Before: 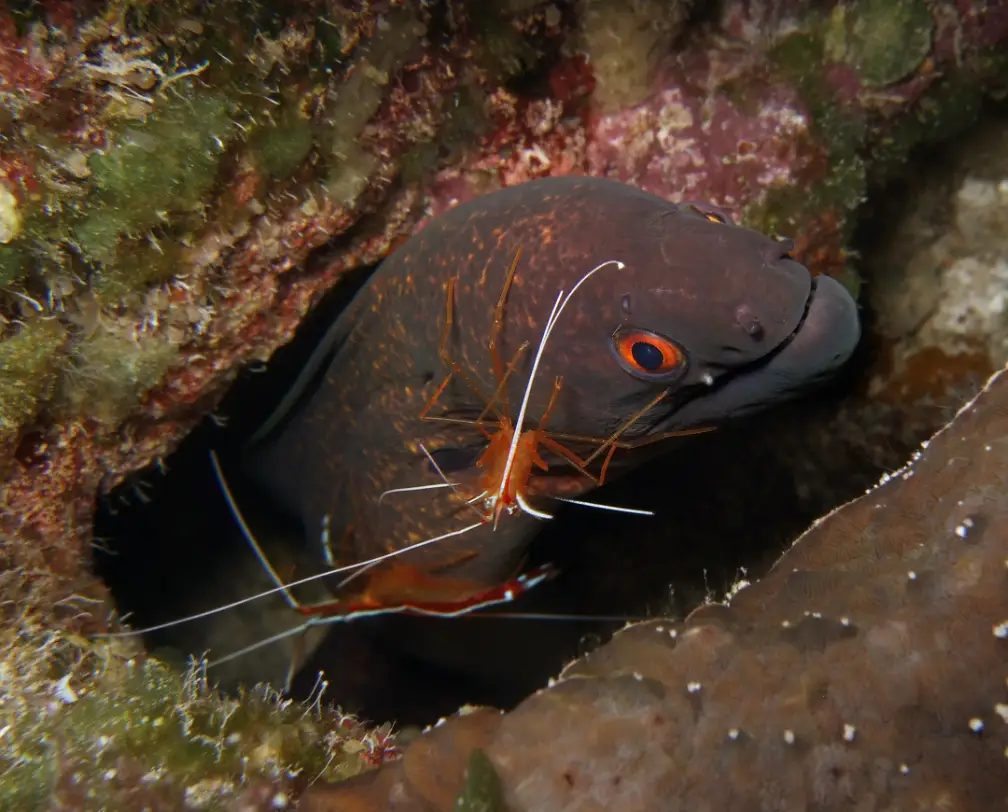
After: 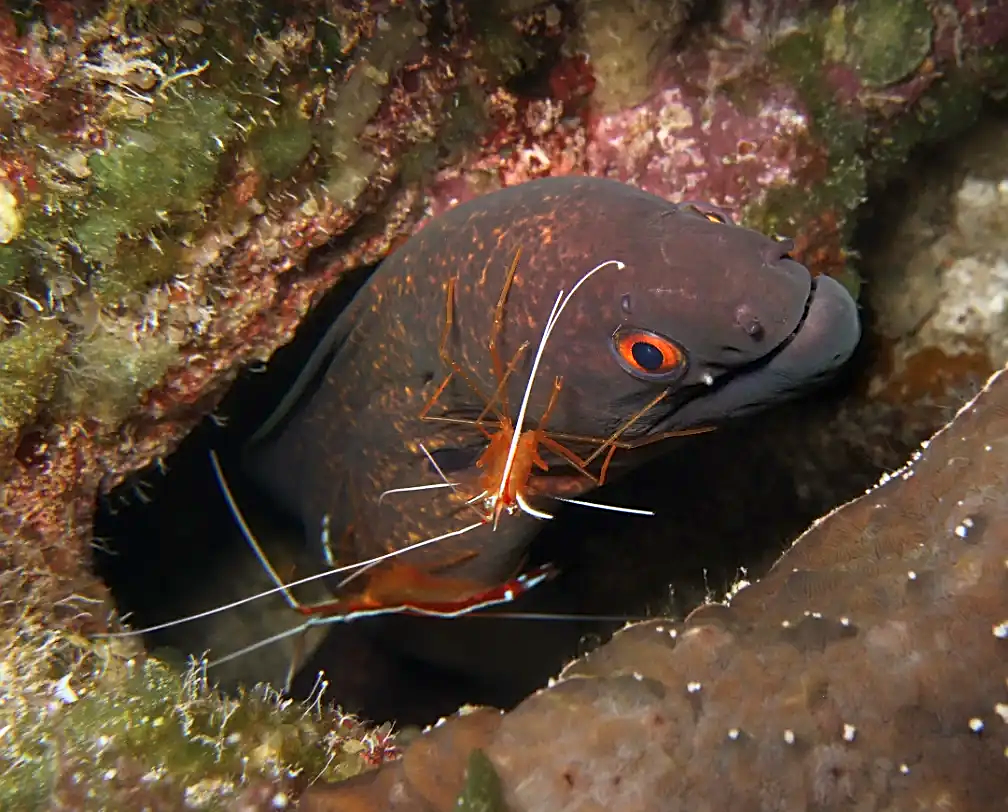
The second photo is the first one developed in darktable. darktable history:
sharpen: on, module defaults
base curve: curves: ch0 [(0, 0) (0.557, 0.834) (1, 1)]
